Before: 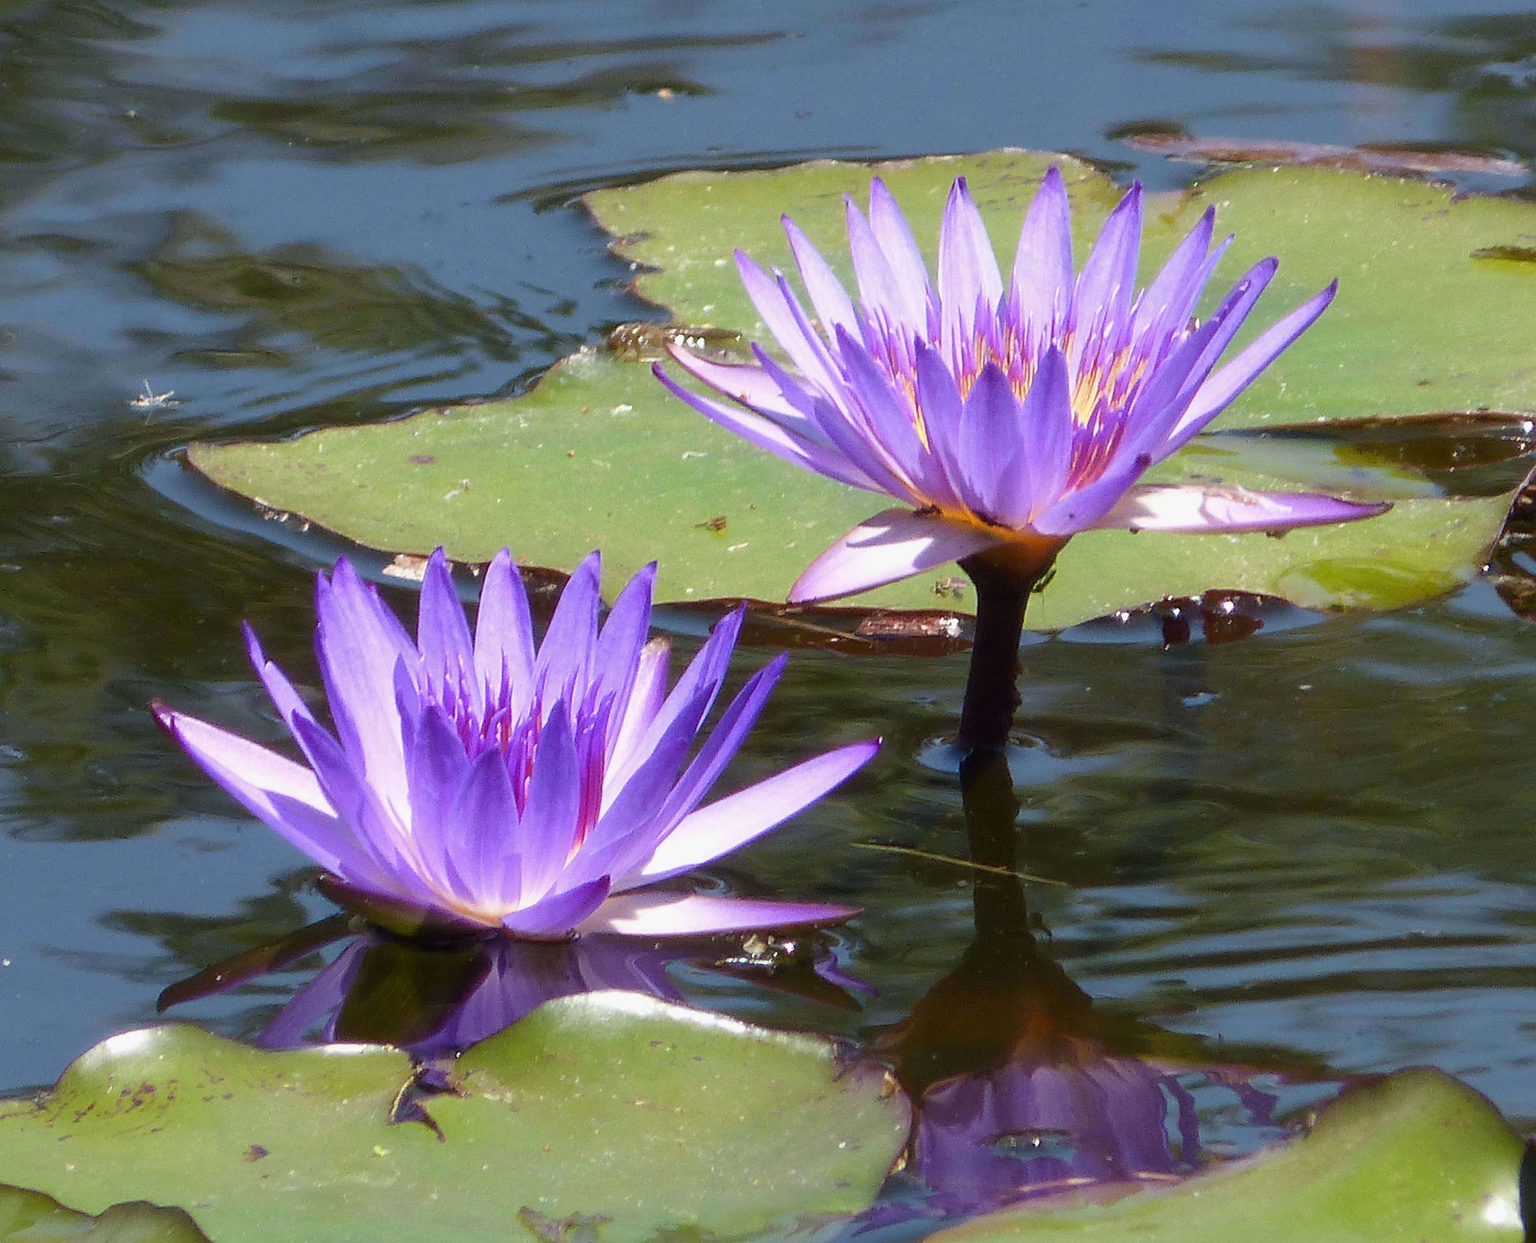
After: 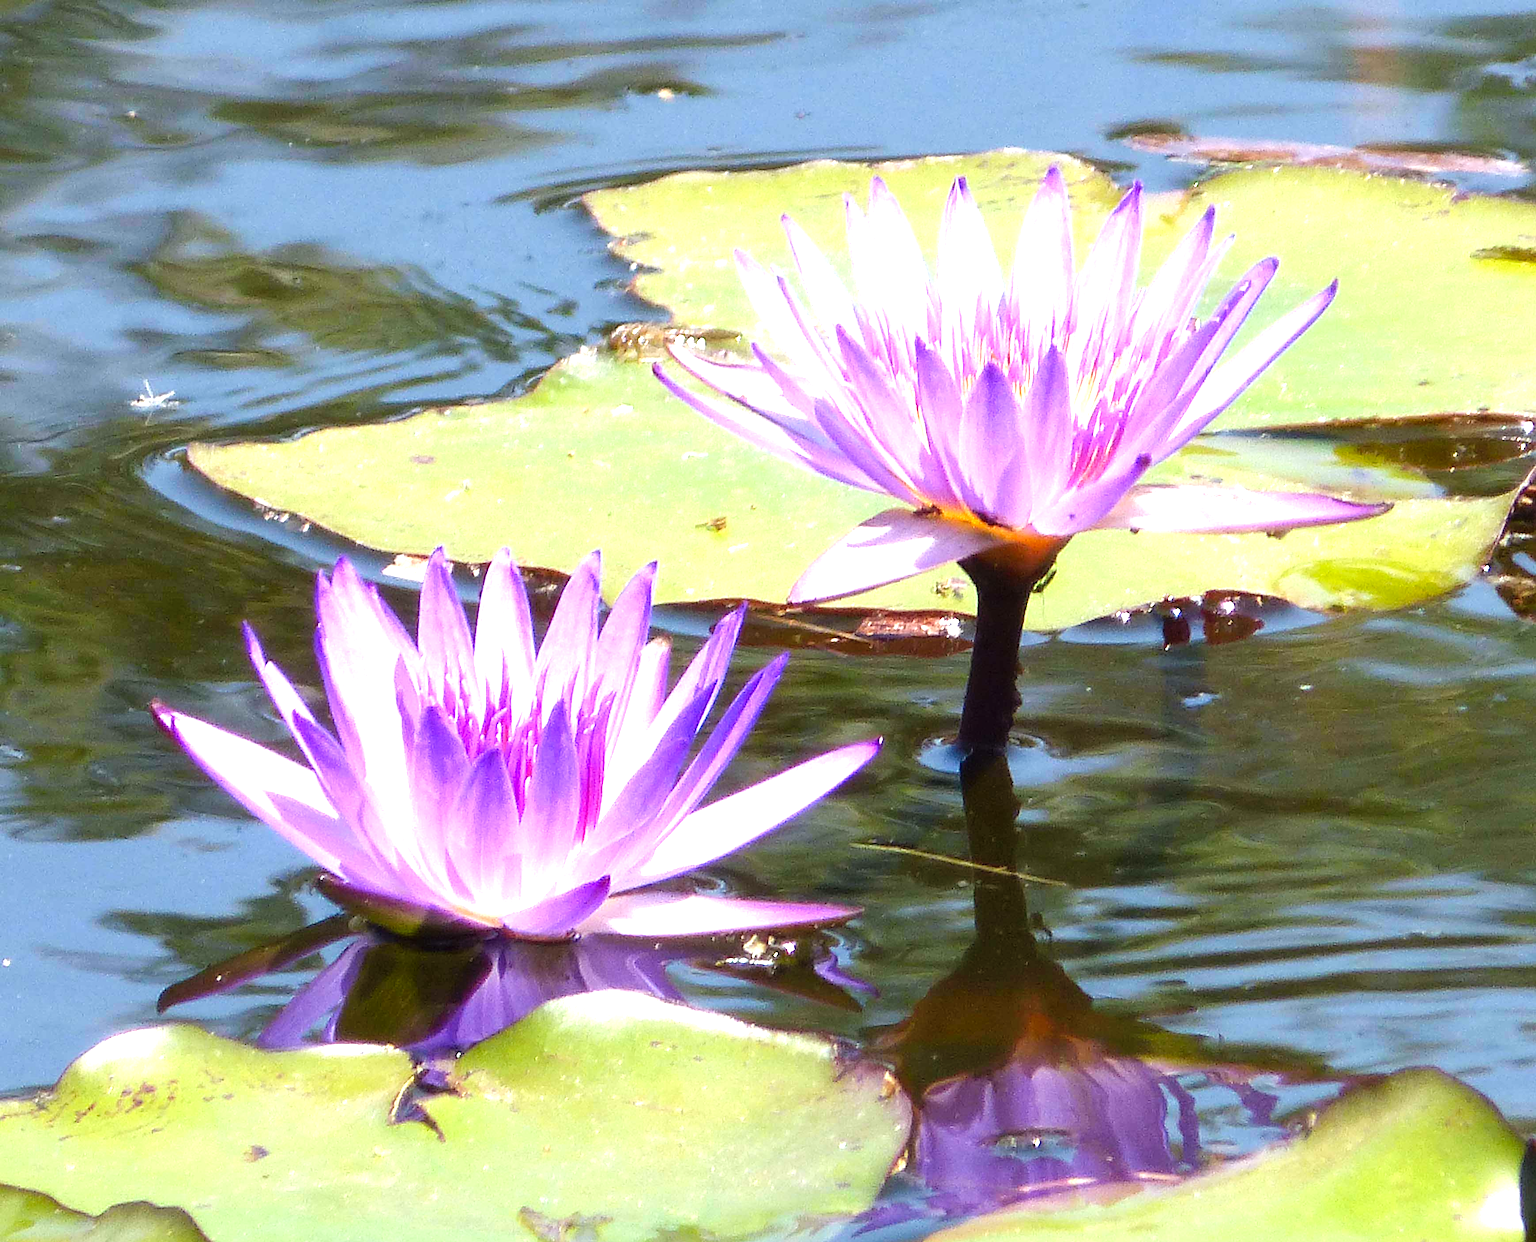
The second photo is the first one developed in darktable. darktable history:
tone curve: curves: ch0 [(0, 0) (0.739, 0.837) (1, 1)]; ch1 [(0, 0) (0.226, 0.261) (0.383, 0.397) (0.462, 0.473) (0.498, 0.502) (0.521, 0.52) (0.578, 0.57) (1, 1)]; ch2 [(0, 0) (0.438, 0.456) (0.5, 0.5) (0.547, 0.557) (0.597, 0.58) (0.629, 0.603) (1, 1)], preserve colors none
levels: levels [0, 0.394, 0.787]
